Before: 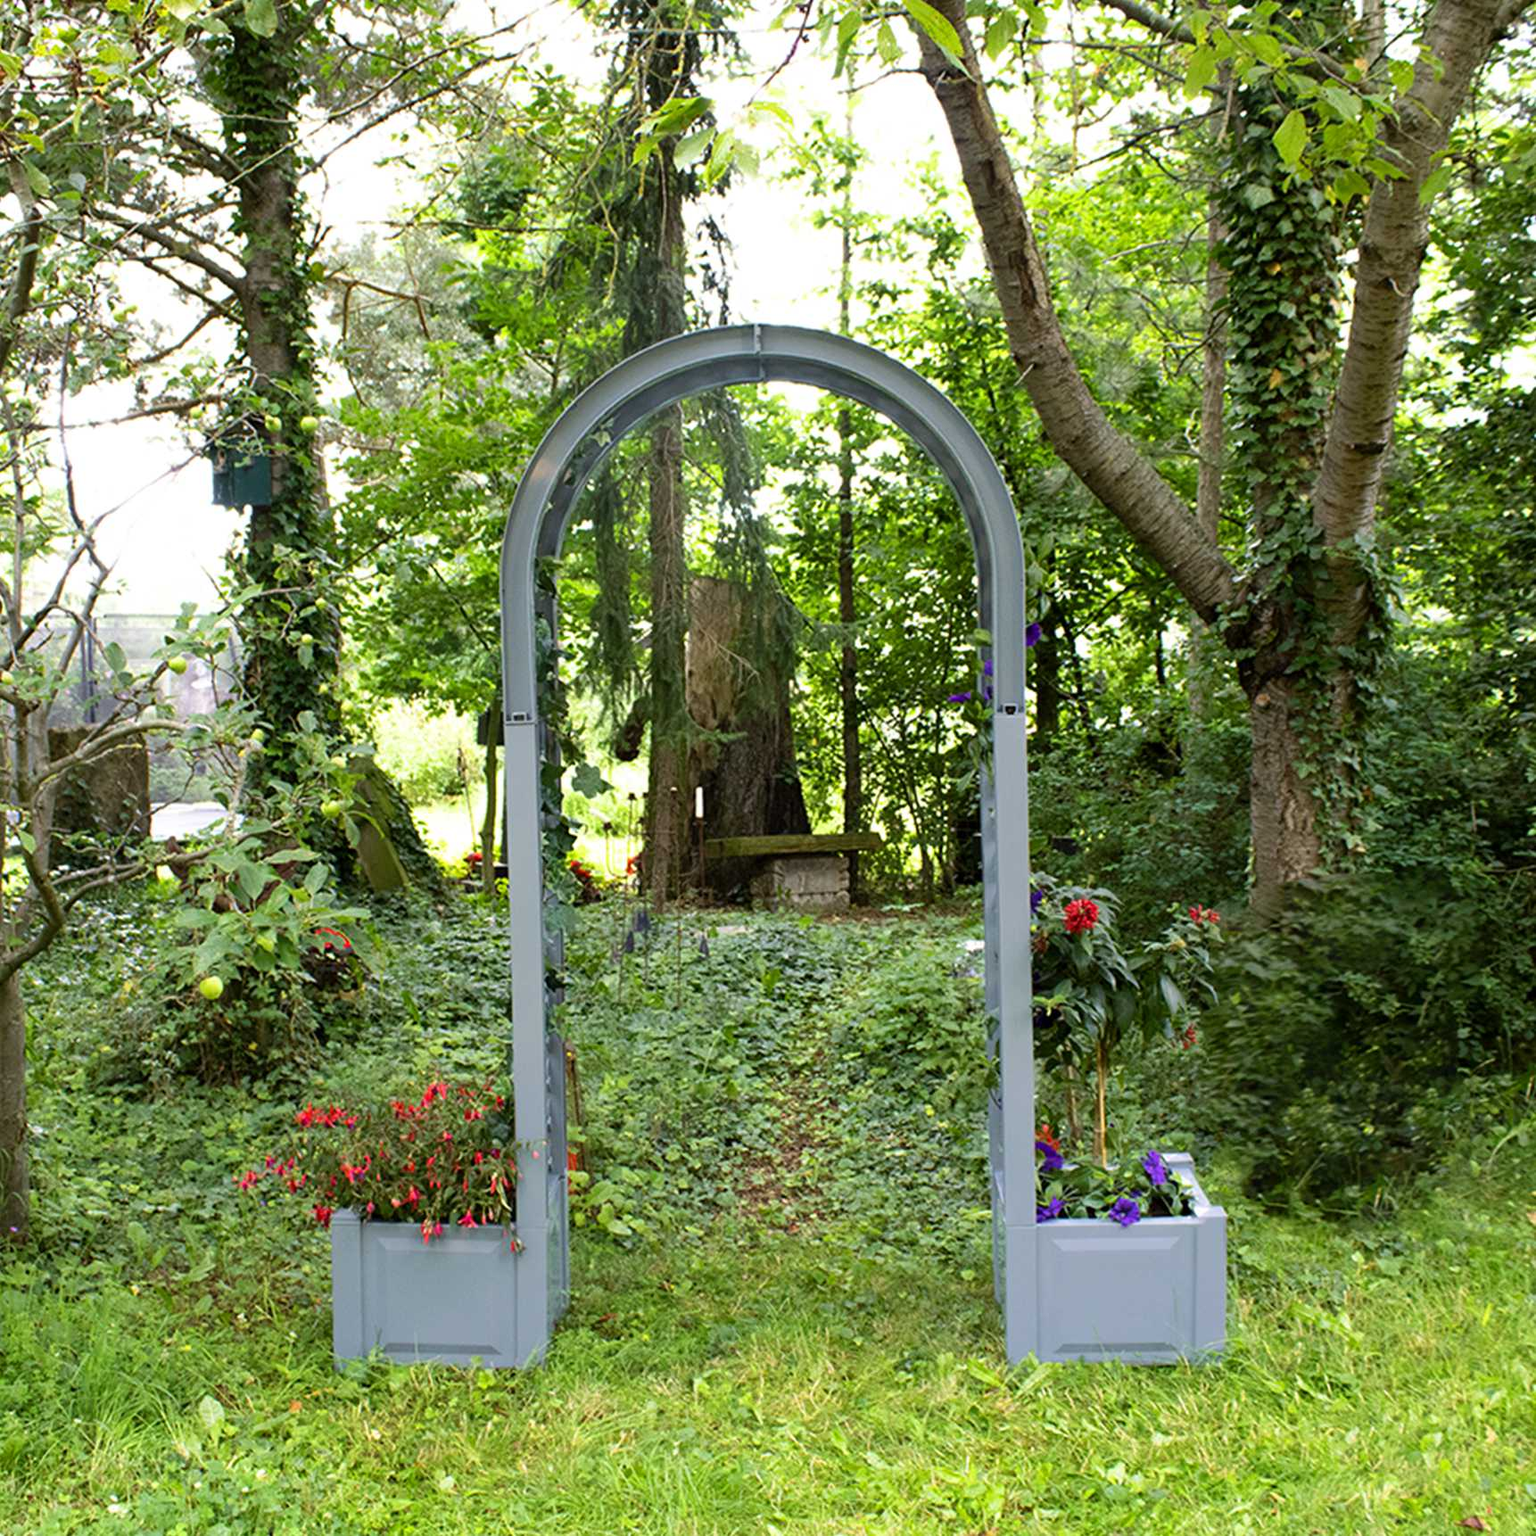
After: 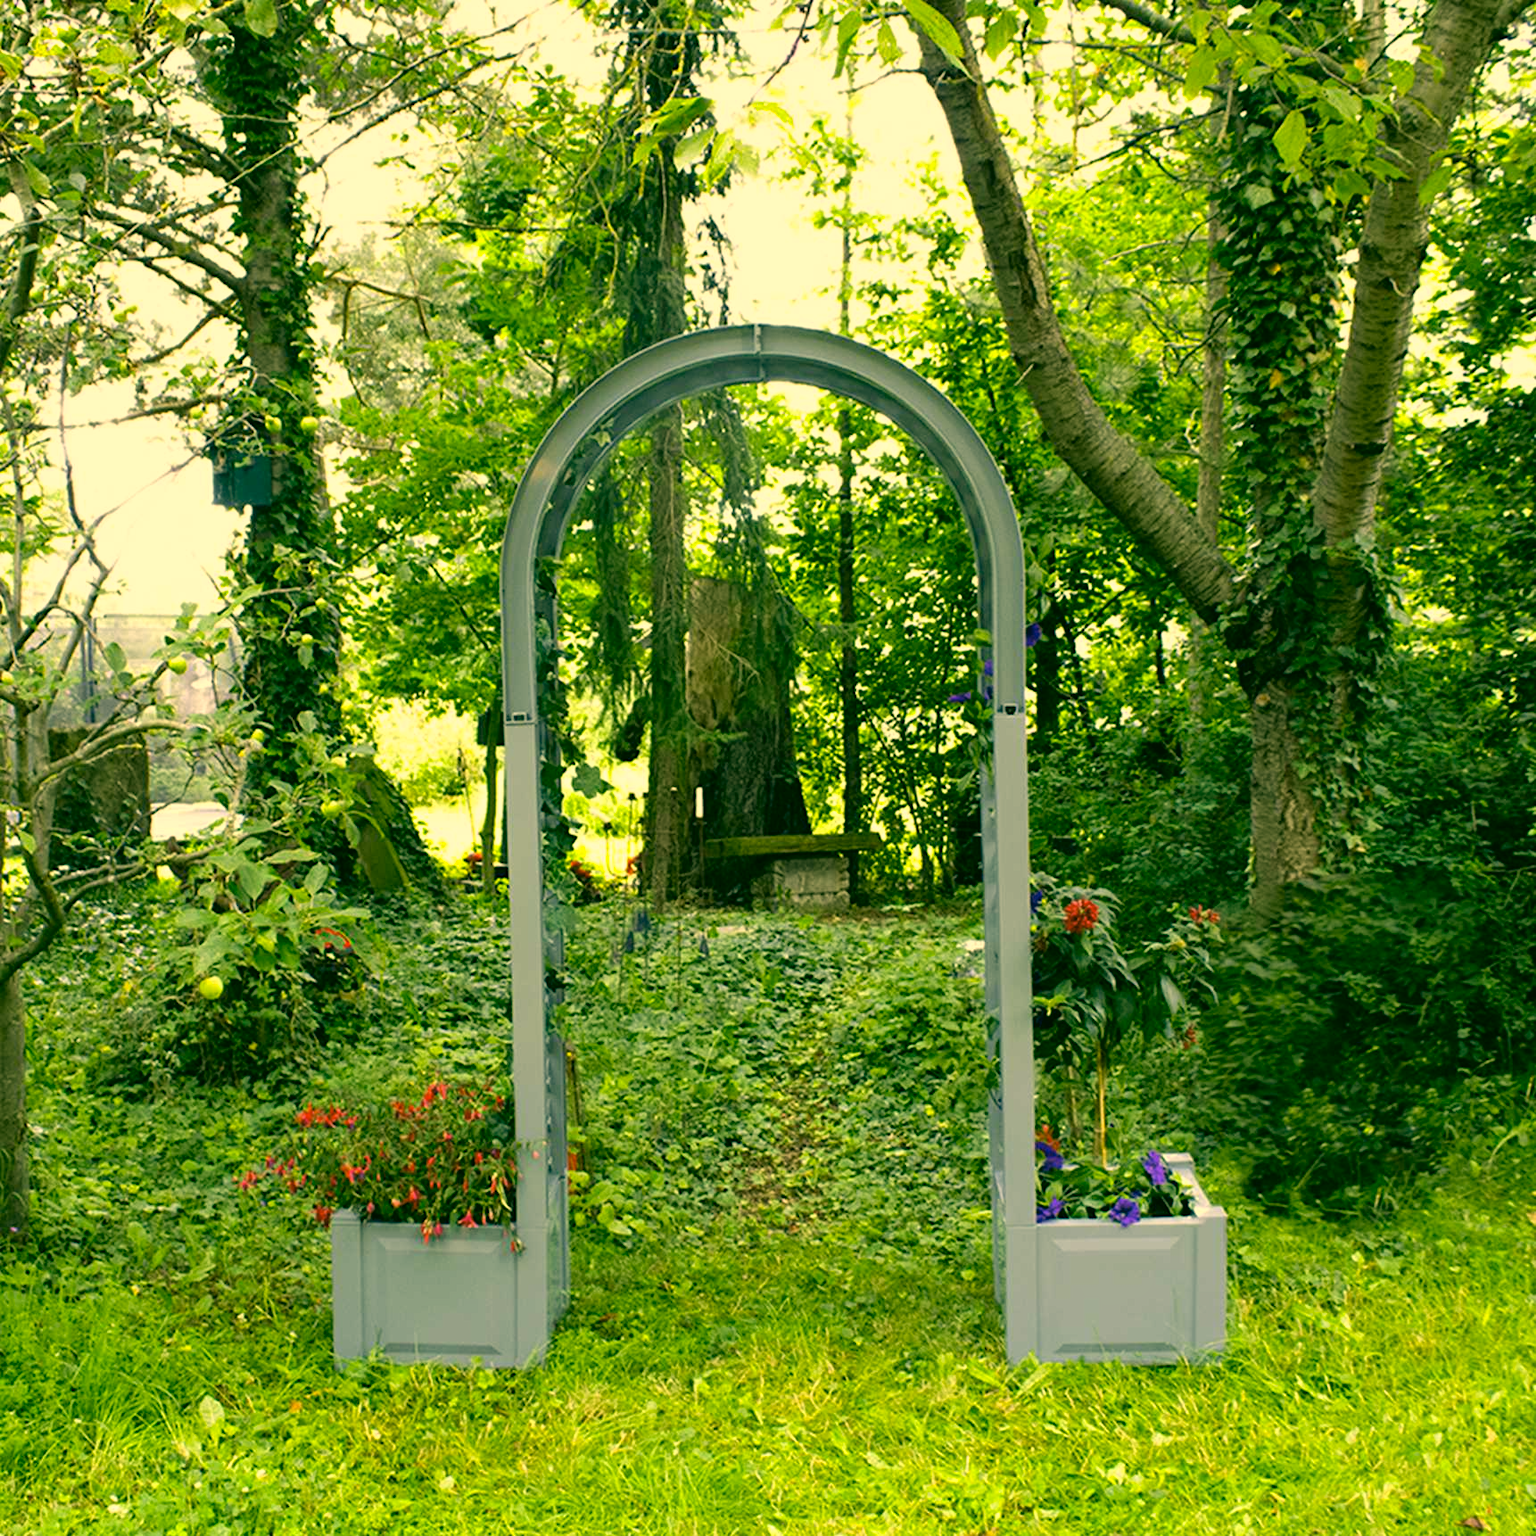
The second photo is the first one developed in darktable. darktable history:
tone equalizer: on, module defaults
color correction: highlights a* 5.69, highlights b* 33.28, shadows a* -25.32, shadows b* 3.84
